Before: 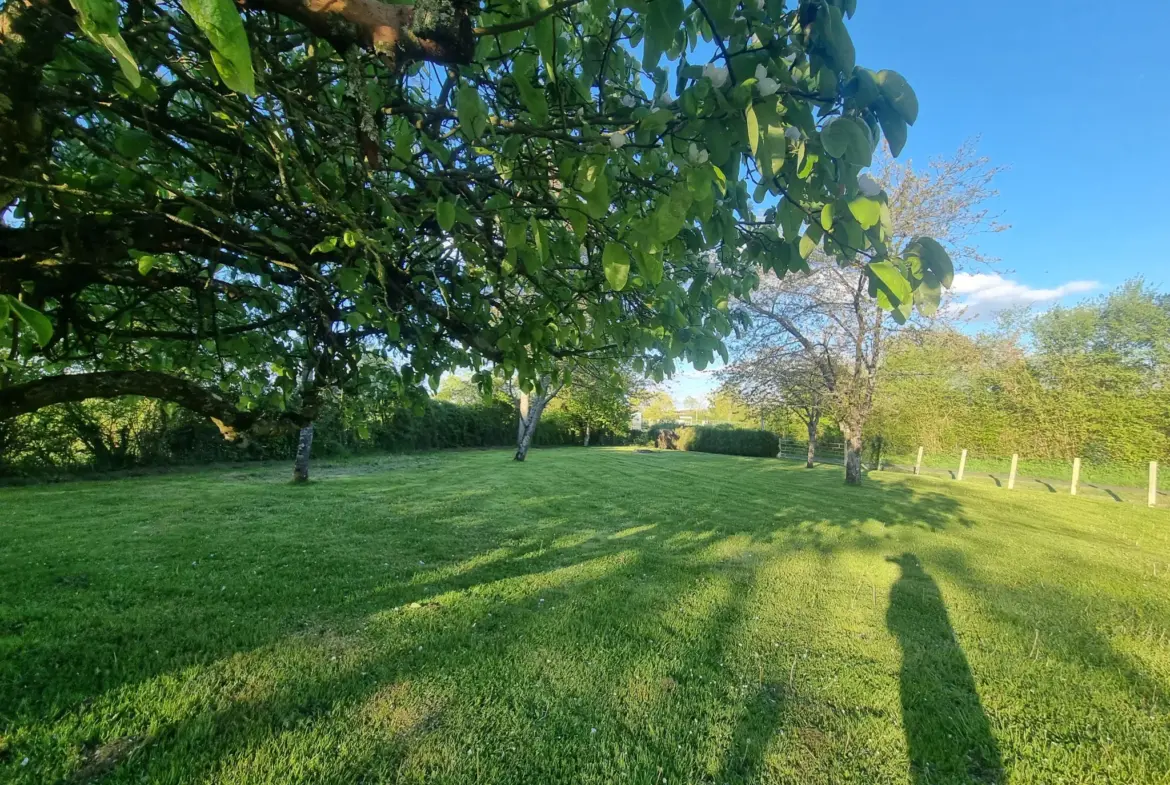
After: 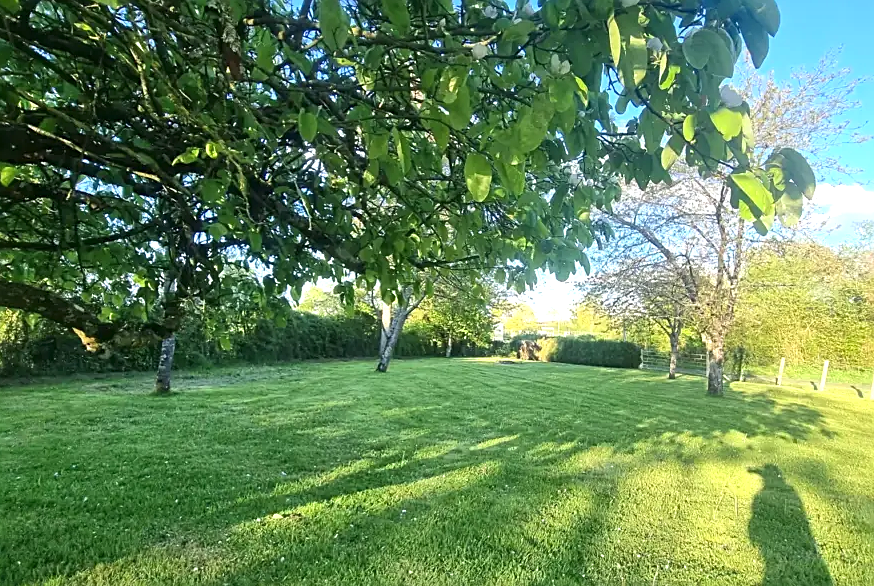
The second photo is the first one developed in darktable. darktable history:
sharpen: on, module defaults
crop and rotate: left 11.831%, top 11.346%, right 13.429%, bottom 13.899%
exposure: black level correction 0, exposure 0.7 EV, compensate exposure bias true, compensate highlight preservation false
